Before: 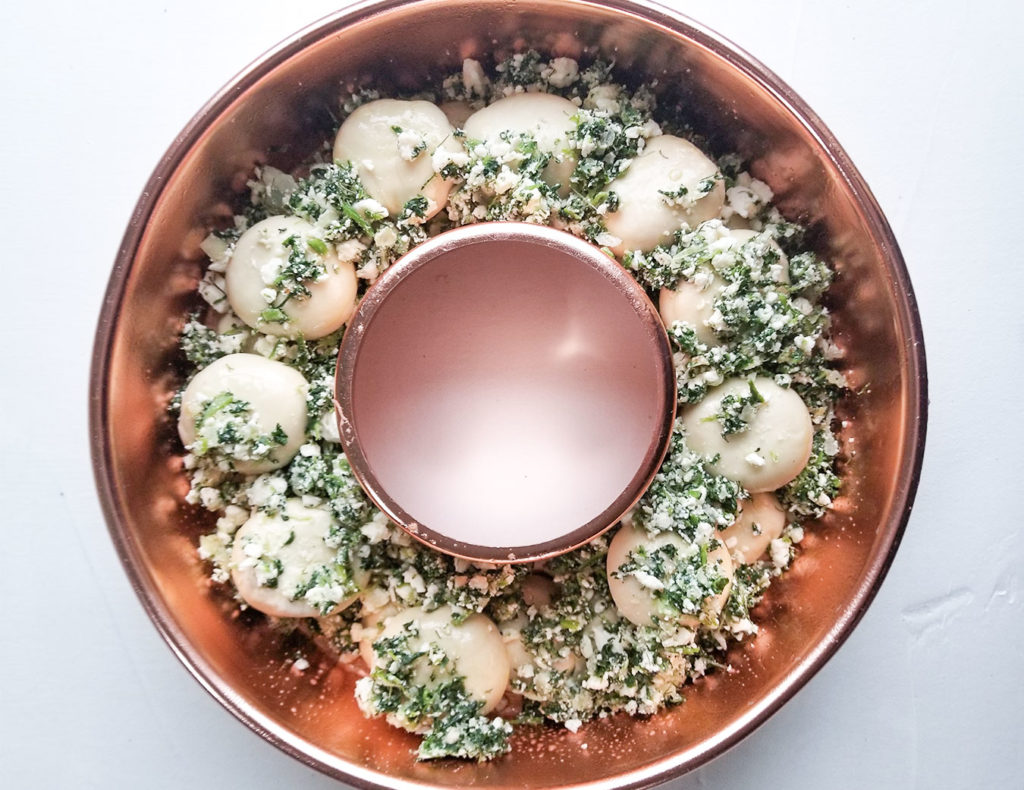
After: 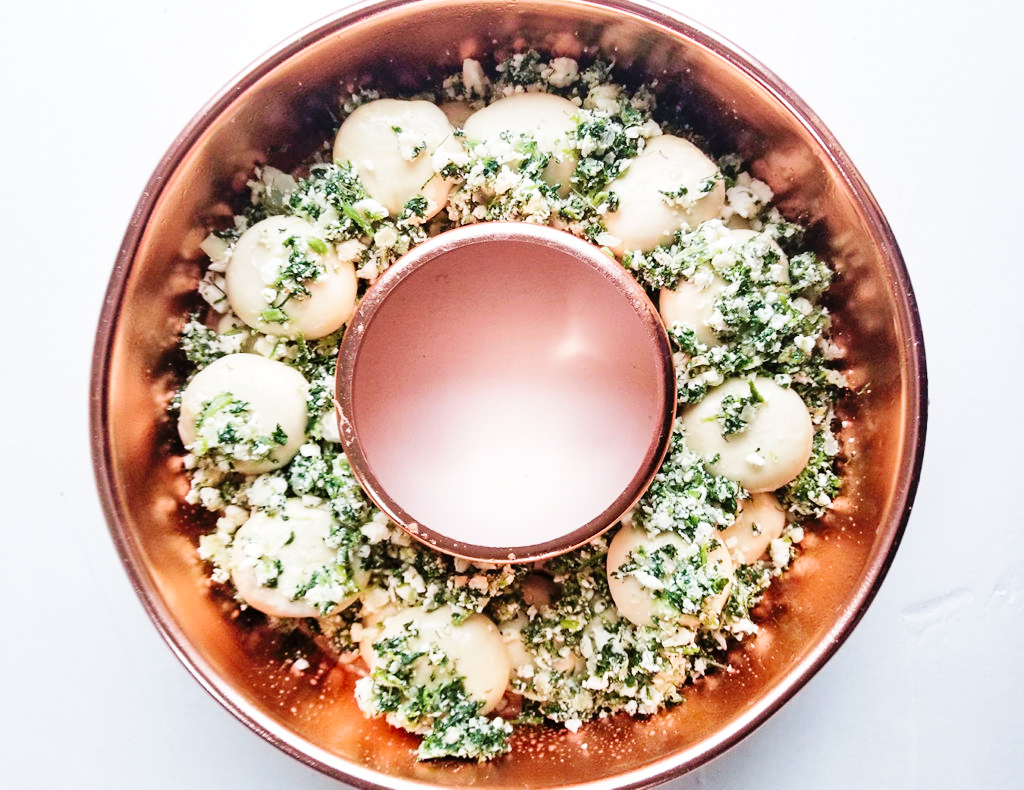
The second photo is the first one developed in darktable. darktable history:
base curve: curves: ch0 [(0, 0) (0.036, 0.025) (0.121, 0.166) (0.206, 0.329) (0.605, 0.79) (1, 1)], preserve colors none
velvia: on, module defaults
